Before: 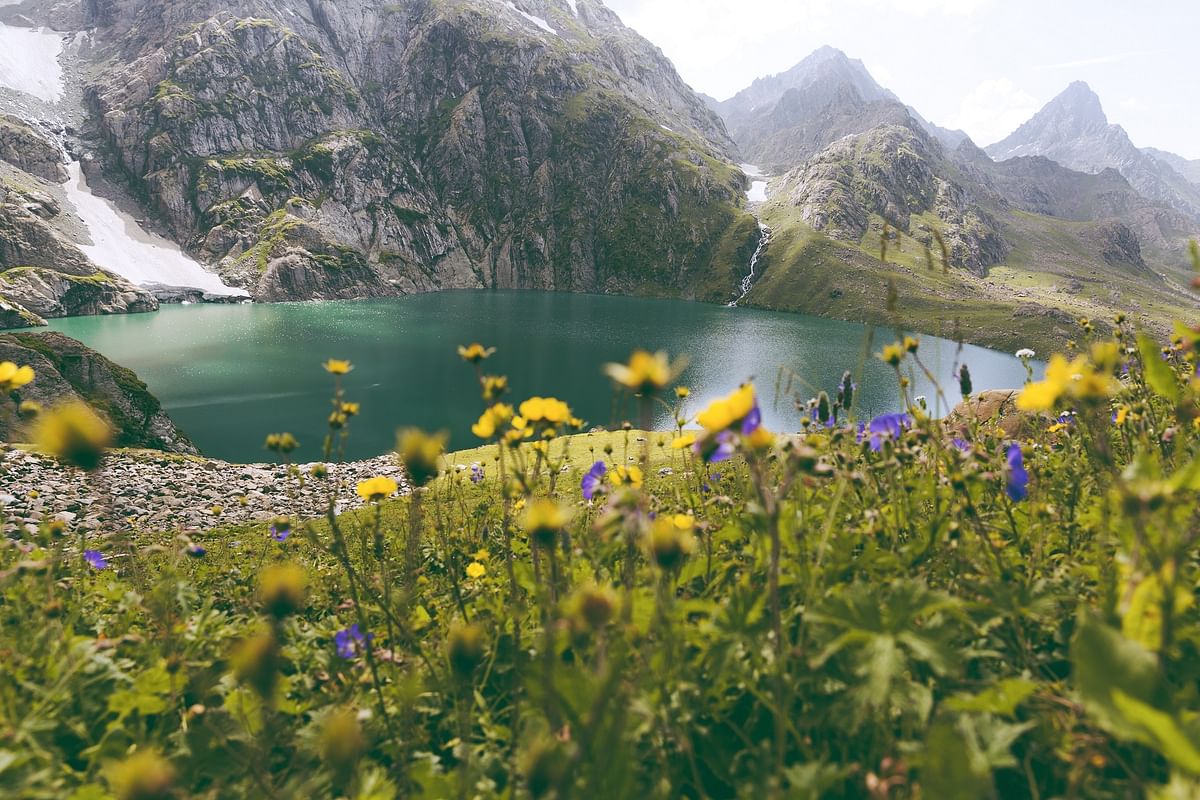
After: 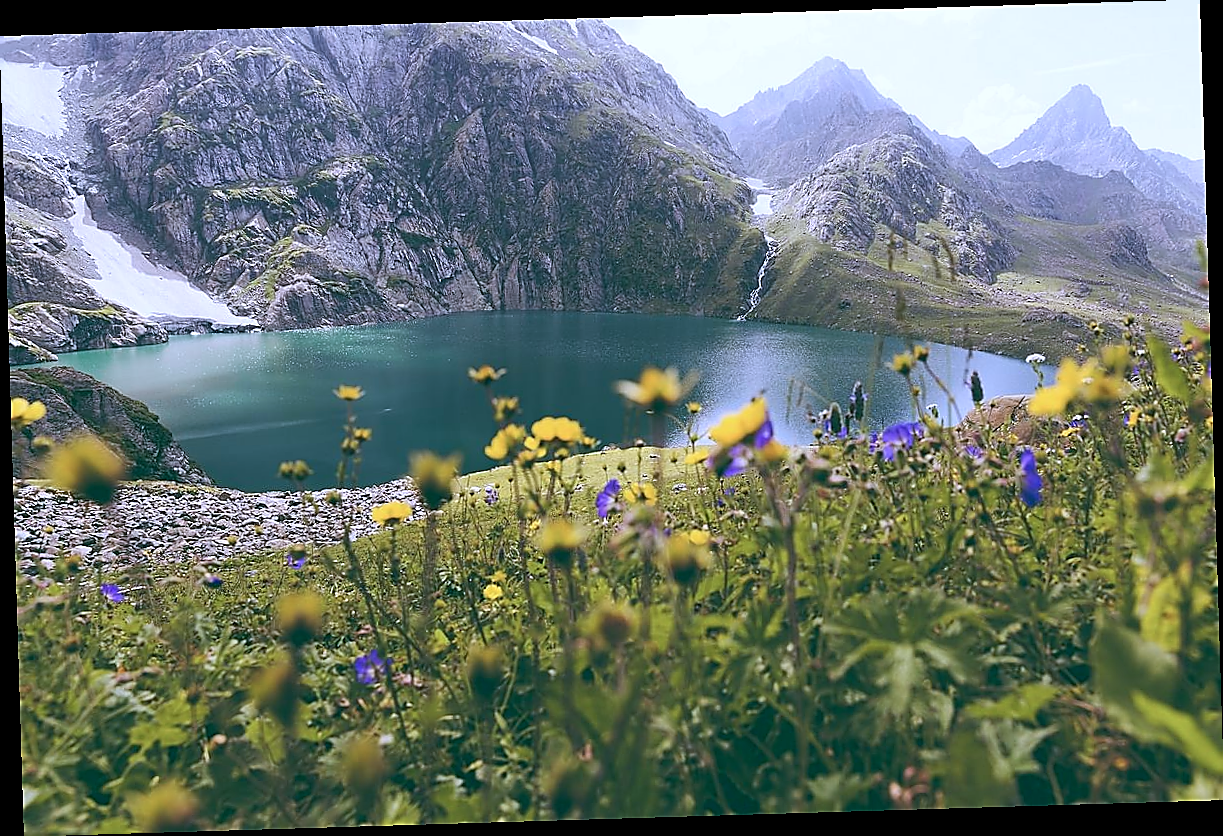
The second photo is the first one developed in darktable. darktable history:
rotate and perspective: rotation -1.75°, automatic cropping off
color calibration: illuminant as shot in camera, x 0.379, y 0.396, temperature 4138.76 K
sharpen: radius 1.4, amount 1.25, threshold 0.7
